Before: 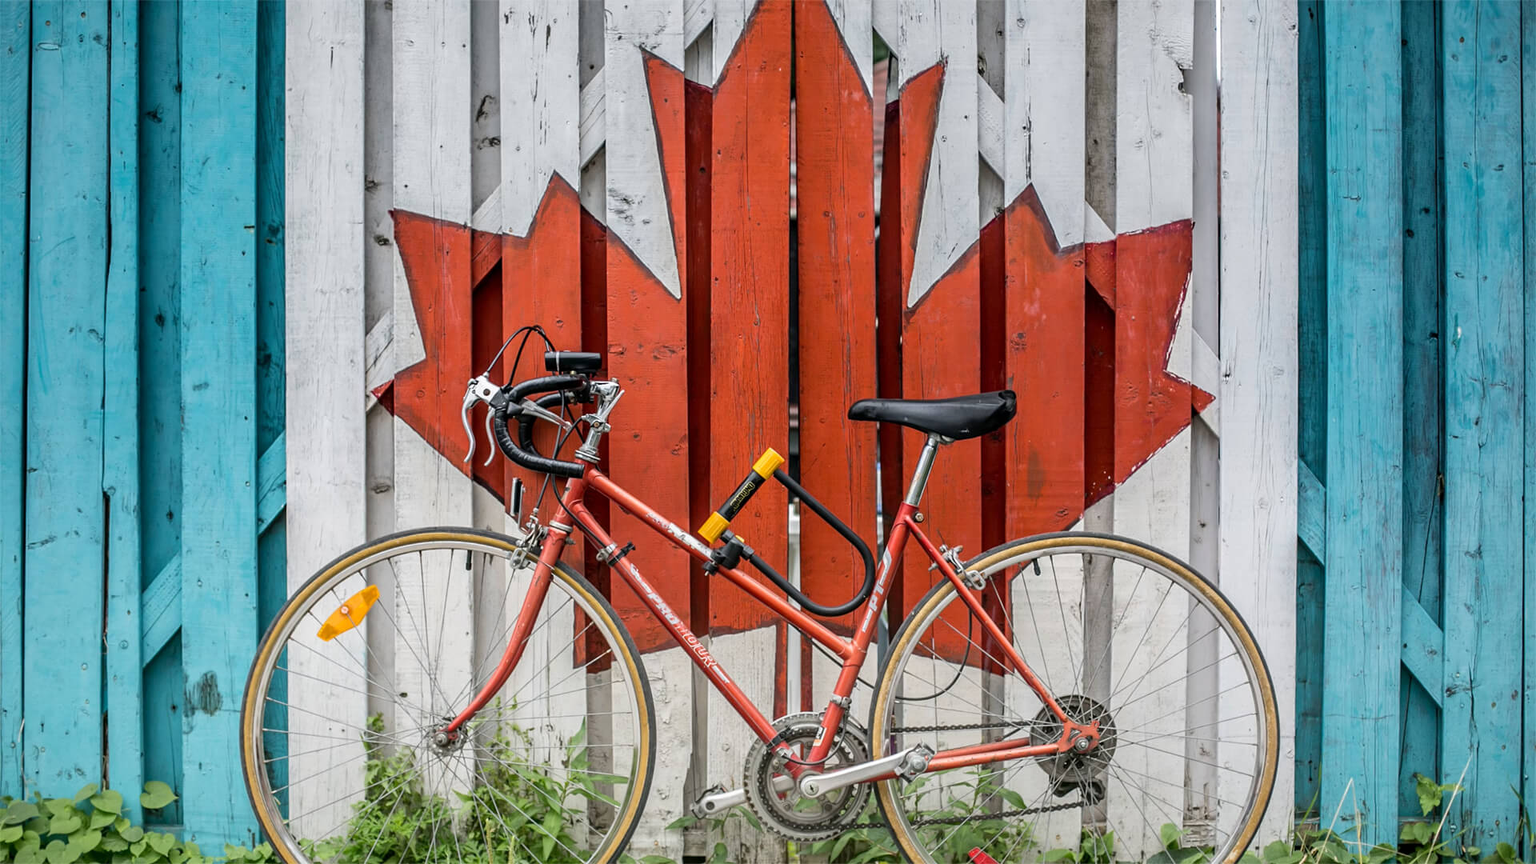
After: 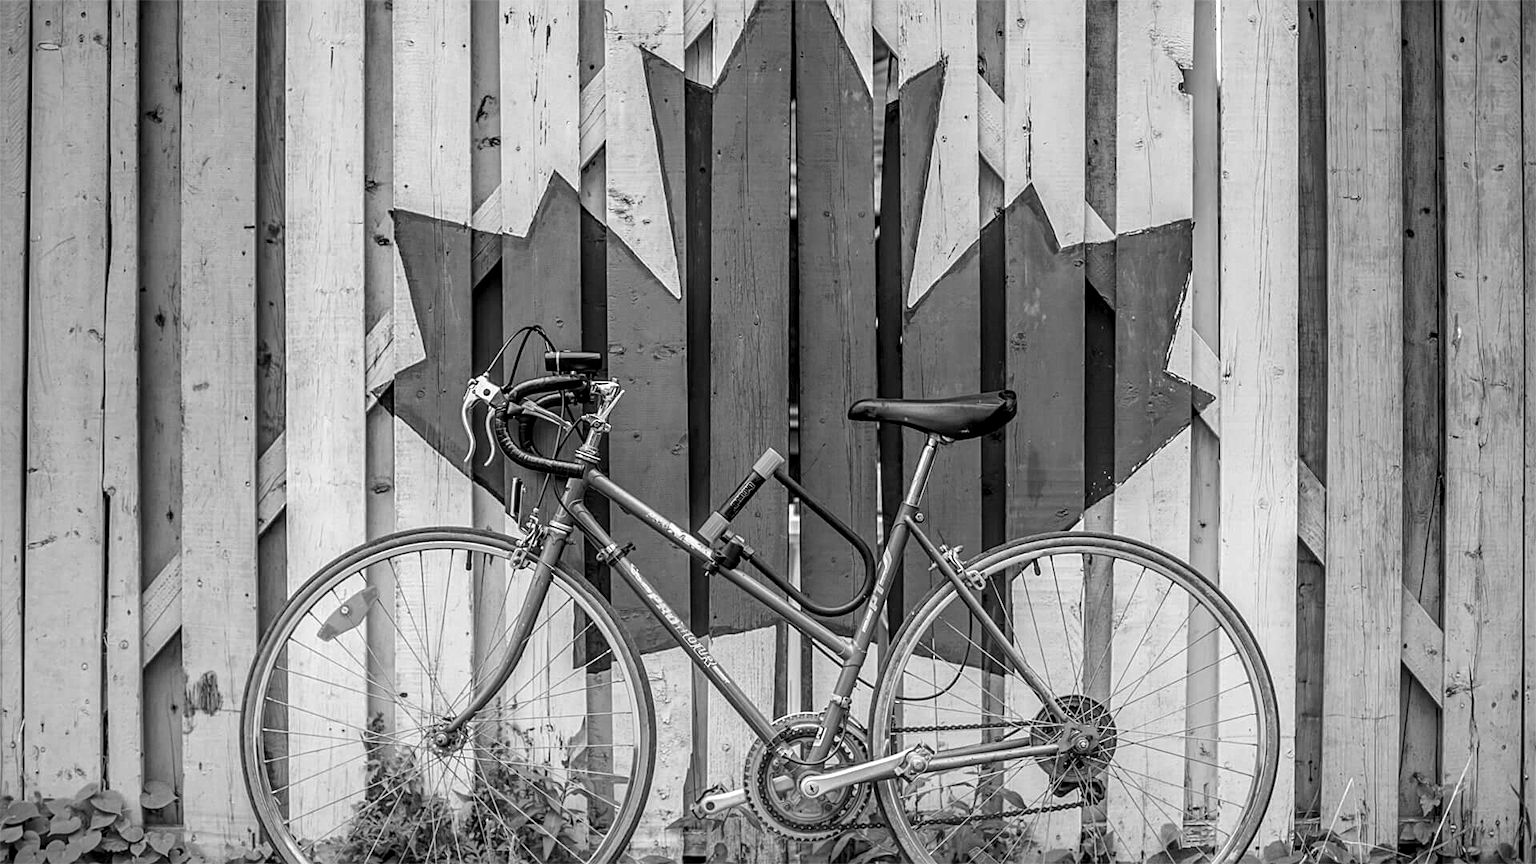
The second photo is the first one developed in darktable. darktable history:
local contrast: on, module defaults
color calibration: output gray [0.253, 0.26, 0.487, 0], gray › normalize channels true, illuminant same as pipeline (D50), adaptation XYZ, x 0.346, y 0.359, gamut compression 0
exposure: exposure 0.15 EV, compensate highlight preservation false
sharpen: radius 2.167, amount 0.381, threshold 0
